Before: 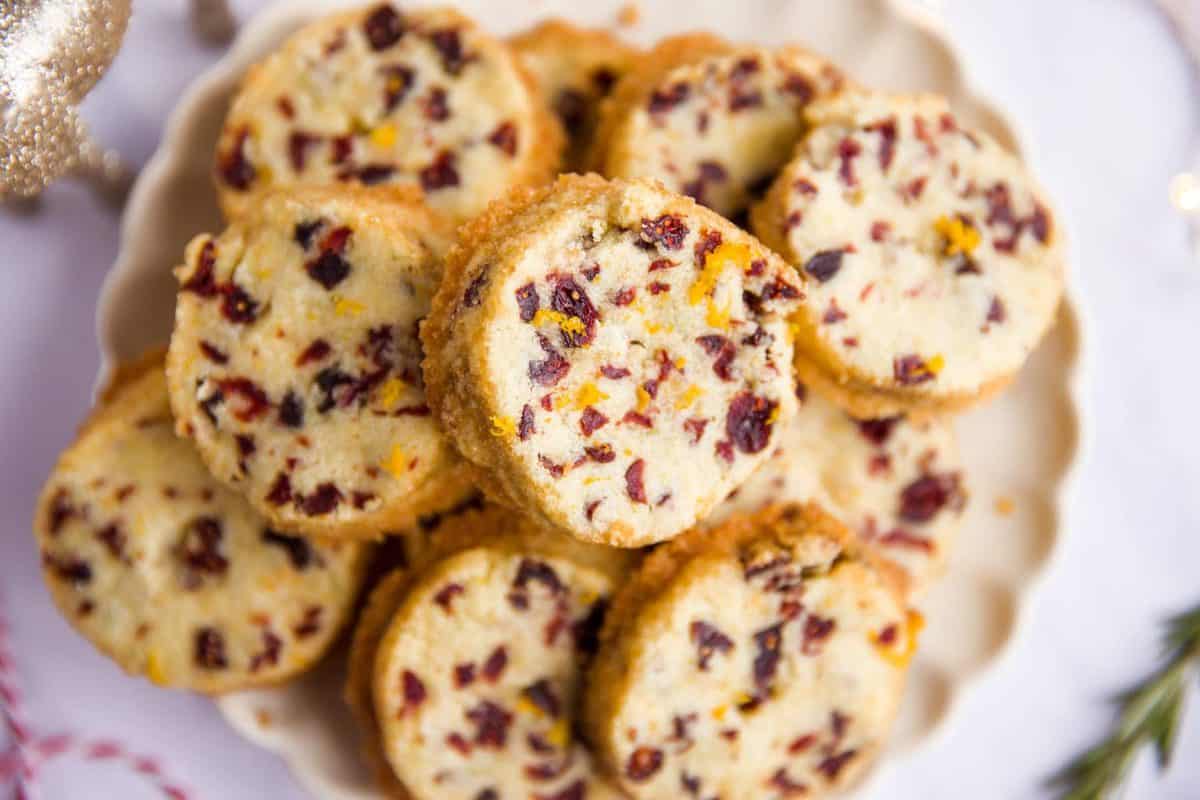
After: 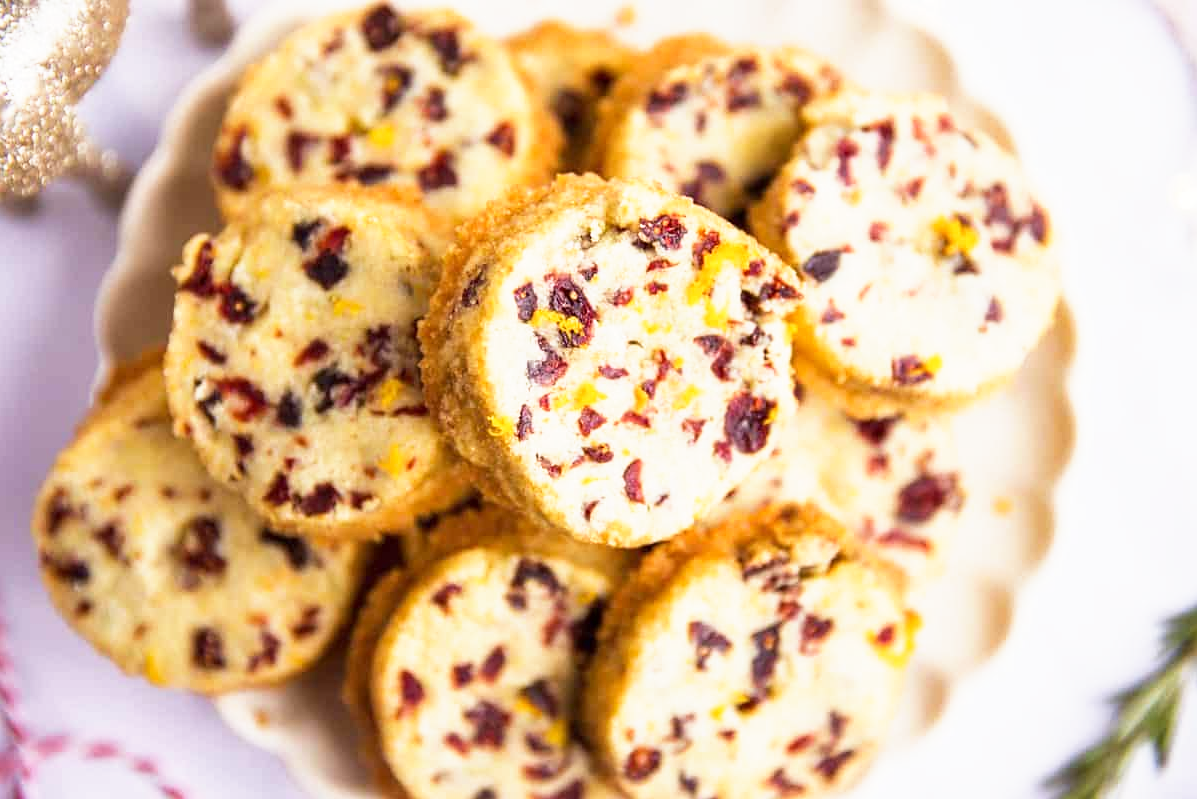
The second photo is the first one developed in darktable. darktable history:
crop and rotate: left 0.195%, bottom 0.002%
sharpen: amount 0.218
base curve: curves: ch0 [(0, 0) (0.557, 0.834) (1, 1)], preserve colors none
